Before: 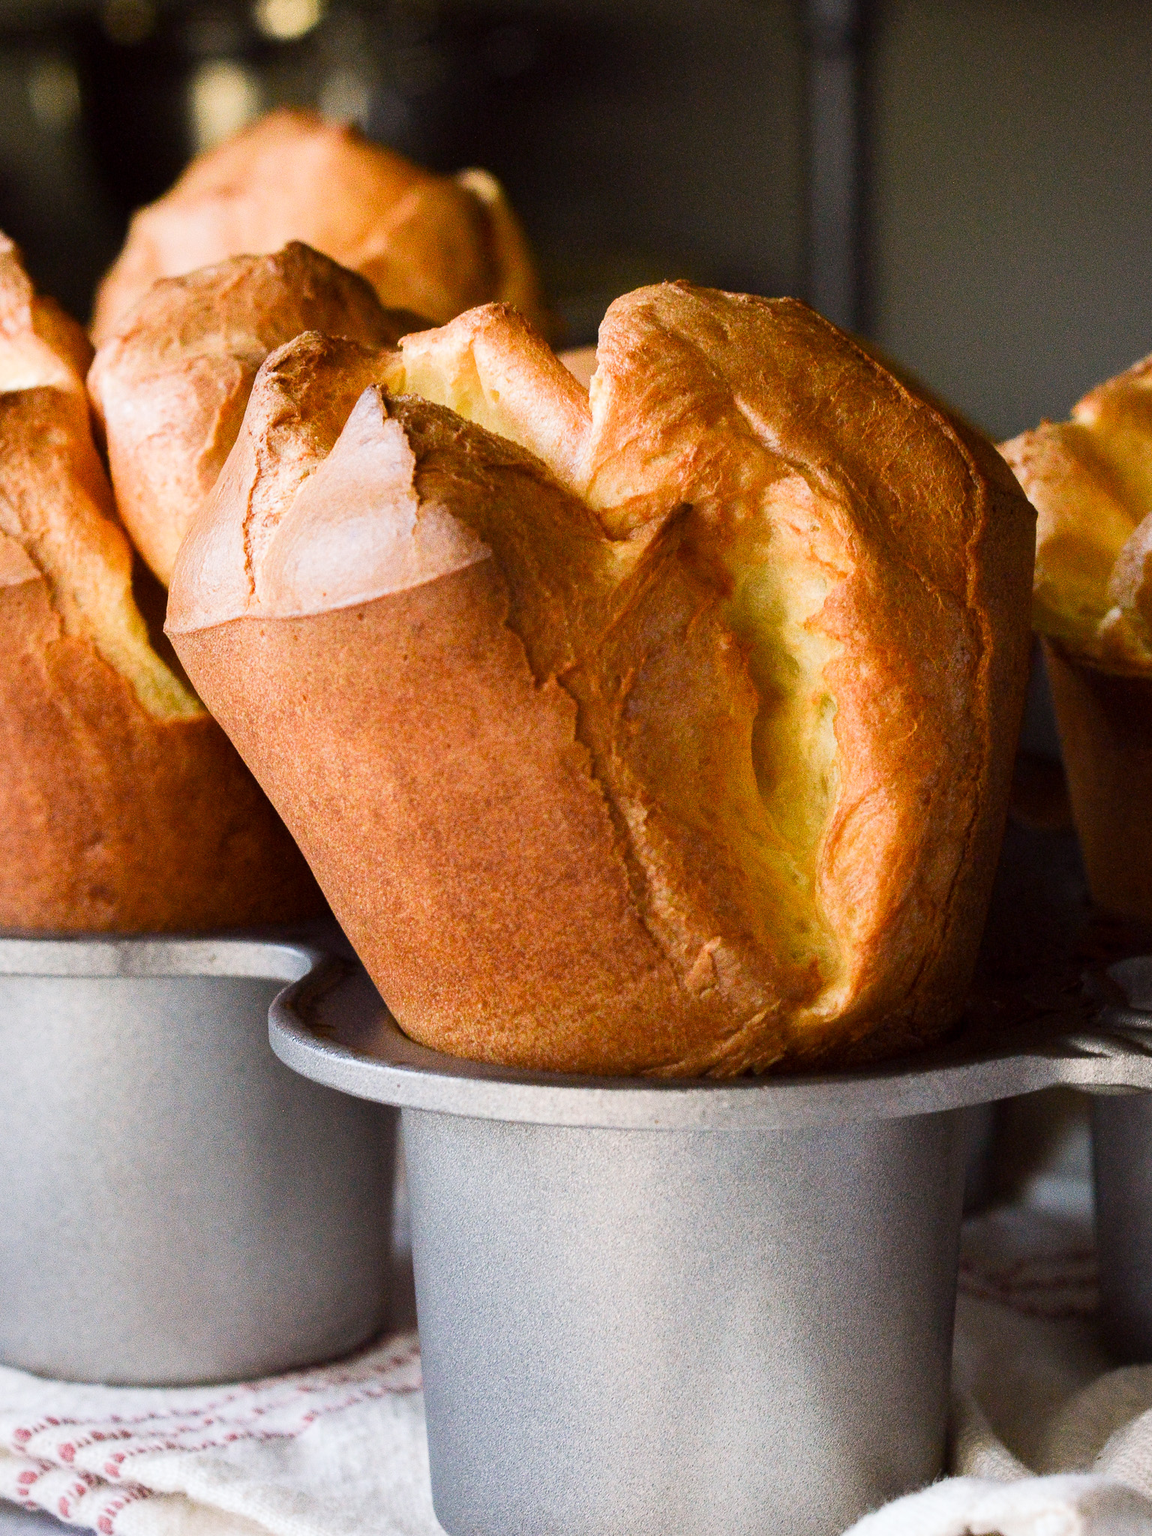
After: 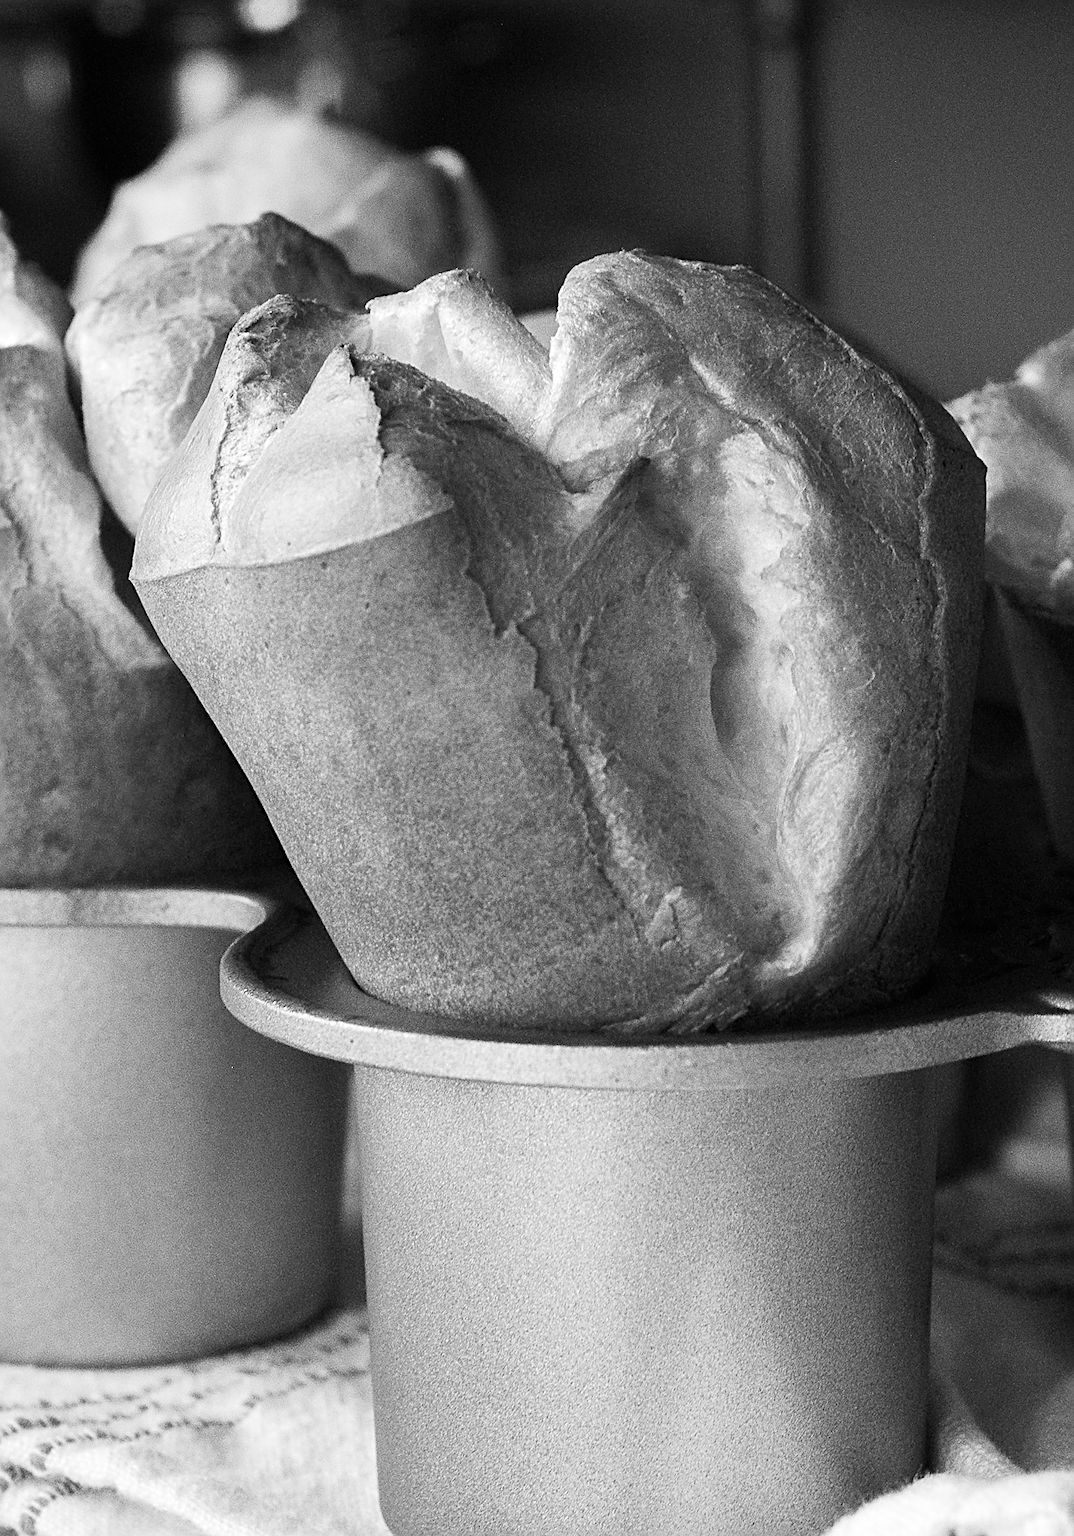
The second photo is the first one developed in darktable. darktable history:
sharpen: radius 2.531, amount 0.628
monochrome: a 32, b 64, size 2.3
rotate and perspective: rotation 0.215°, lens shift (vertical) -0.139, crop left 0.069, crop right 0.939, crop top 0.002, crop bottom 0.996
exposure: exposure 0.131 EV, compensate highlight preservation false
